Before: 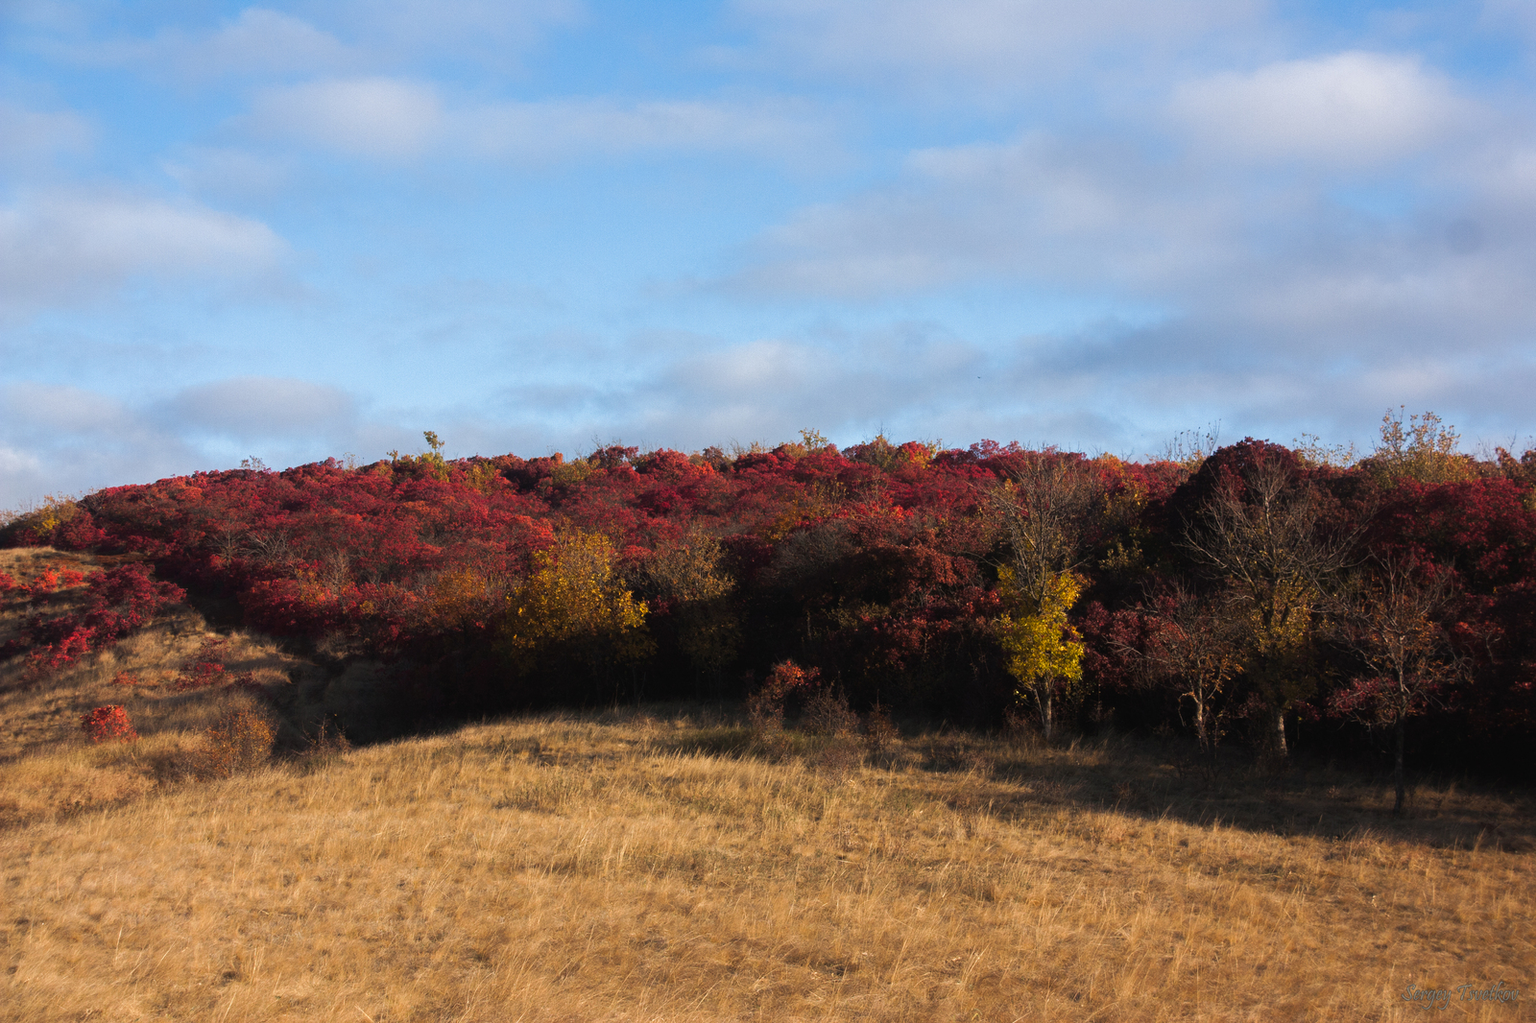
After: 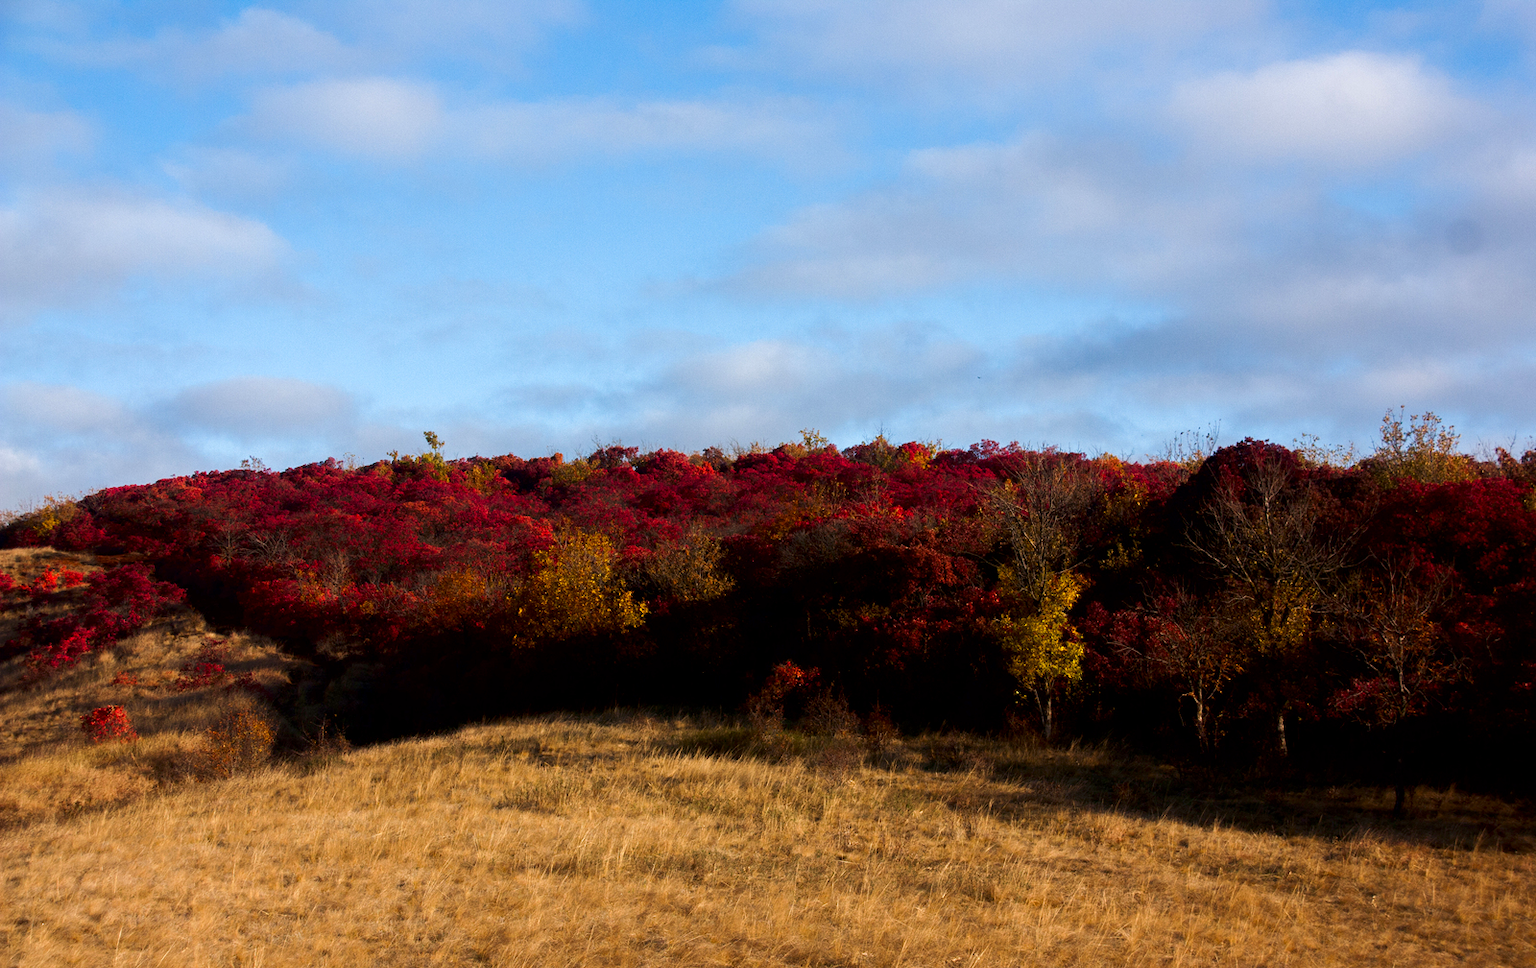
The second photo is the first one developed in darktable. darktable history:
crop and rotate: top 0.014%, bottom 5.298%
contrast brightness saturation: contrast 0.131, brightness -0.053, saturation 0.159
exposure: black level correction 0.009, compensate highlight preservation false
